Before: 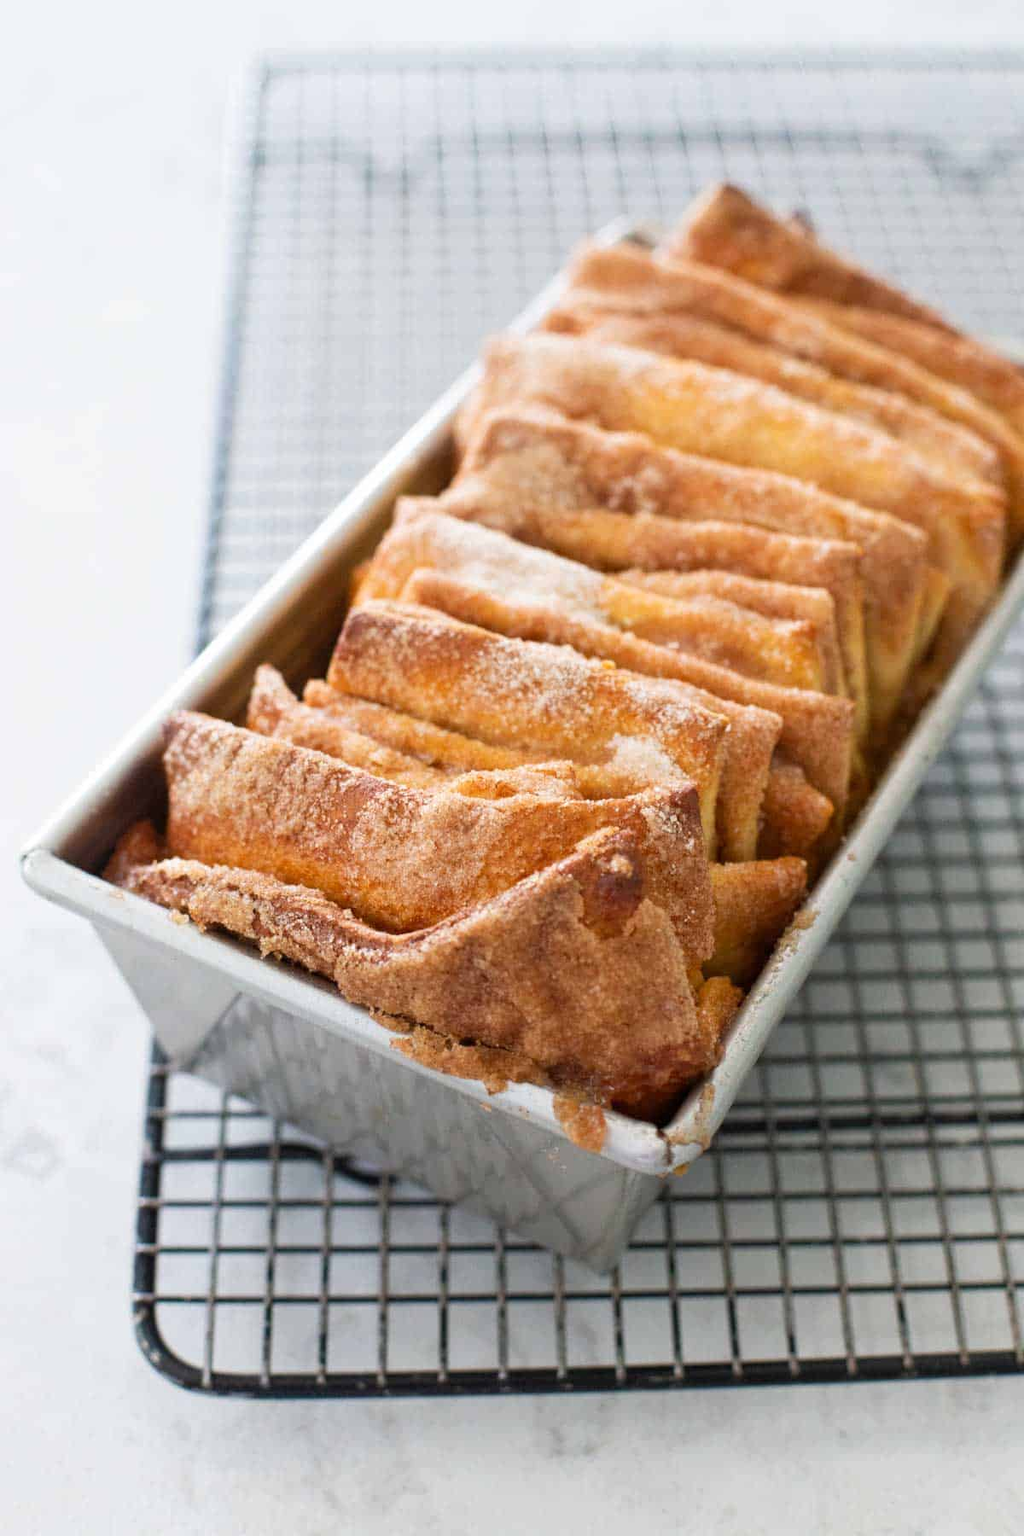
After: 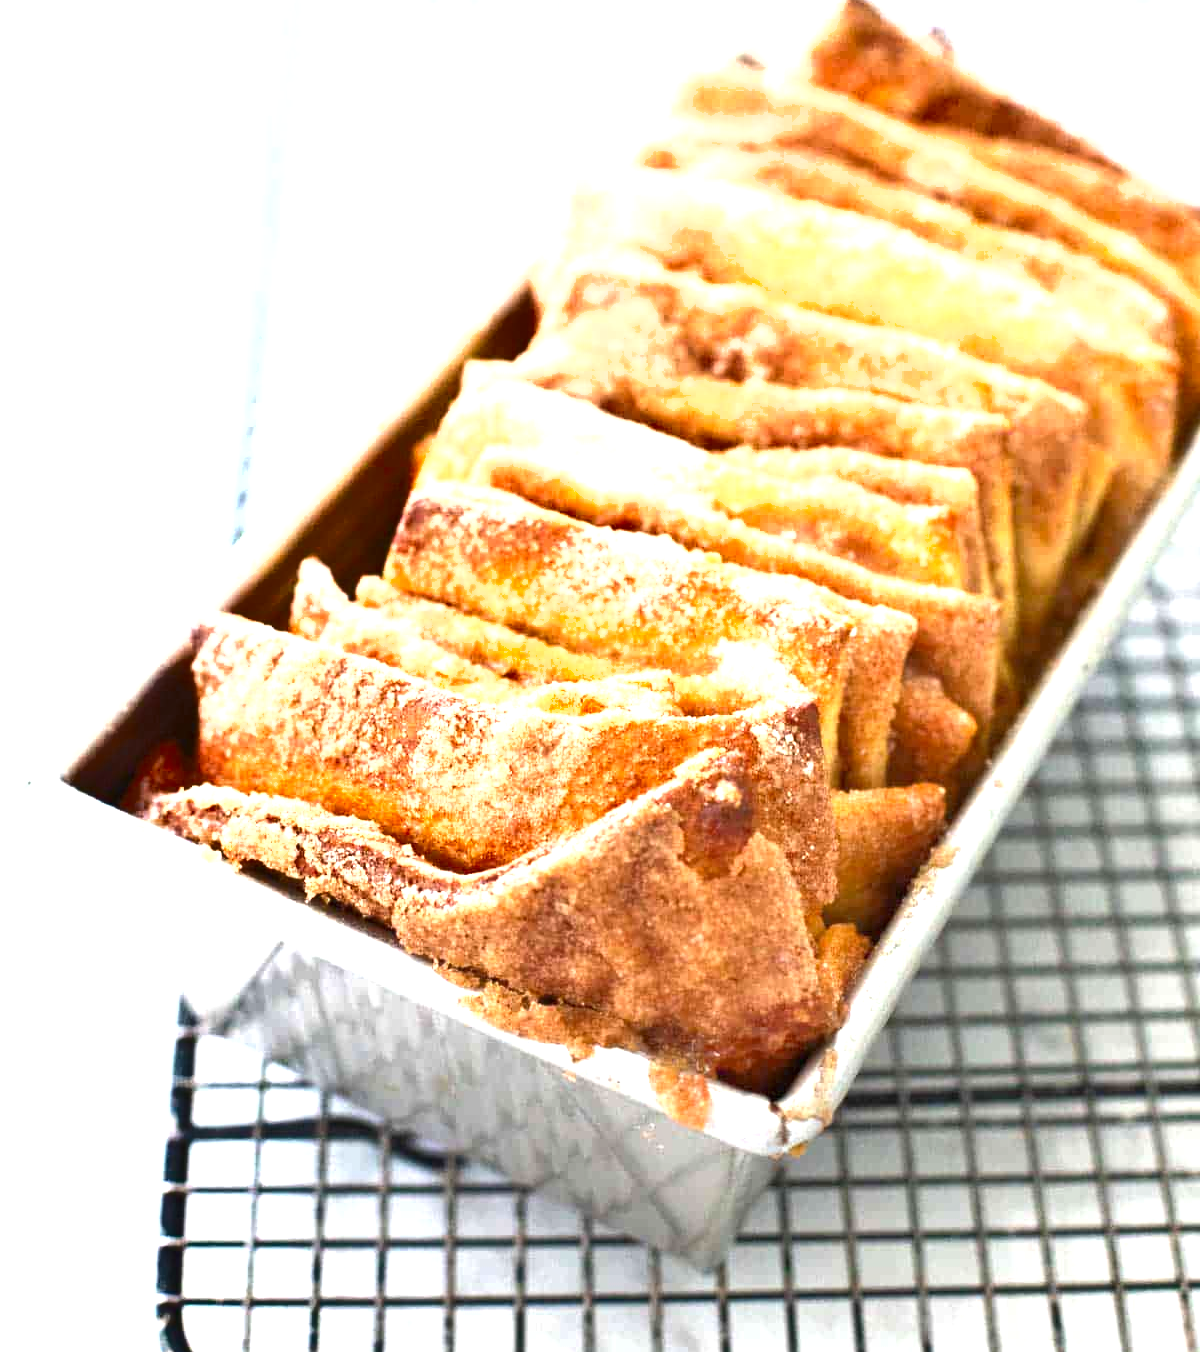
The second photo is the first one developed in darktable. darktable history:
shadows and highlights: shadows 20.95, highlights -36.89, soften with gaussian
exposure: black level correction 0, exposure 1.44 EV, compensate exposure bias true, compensate highlight preservation false
crop and rotate: top 12.278%, bottom 12.562%
